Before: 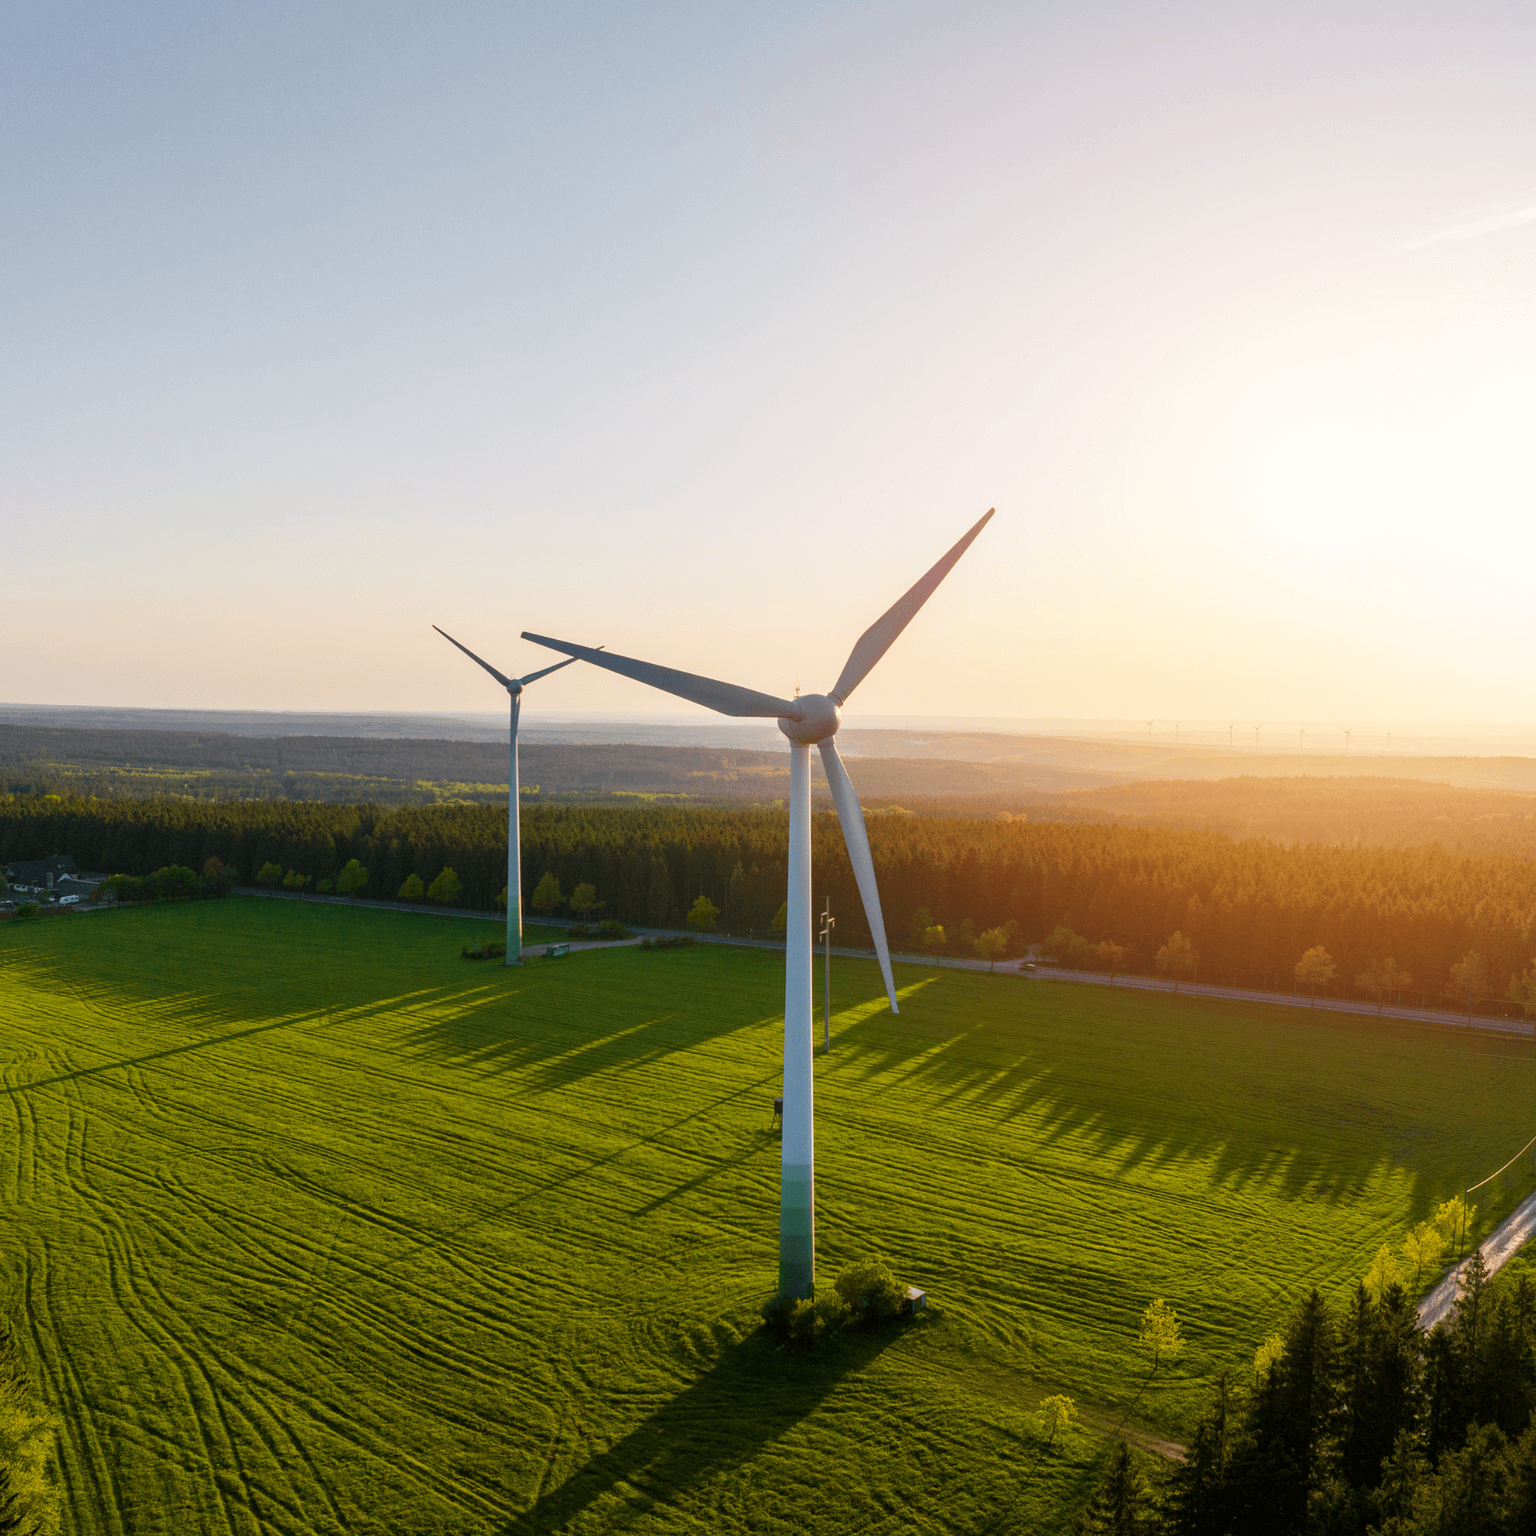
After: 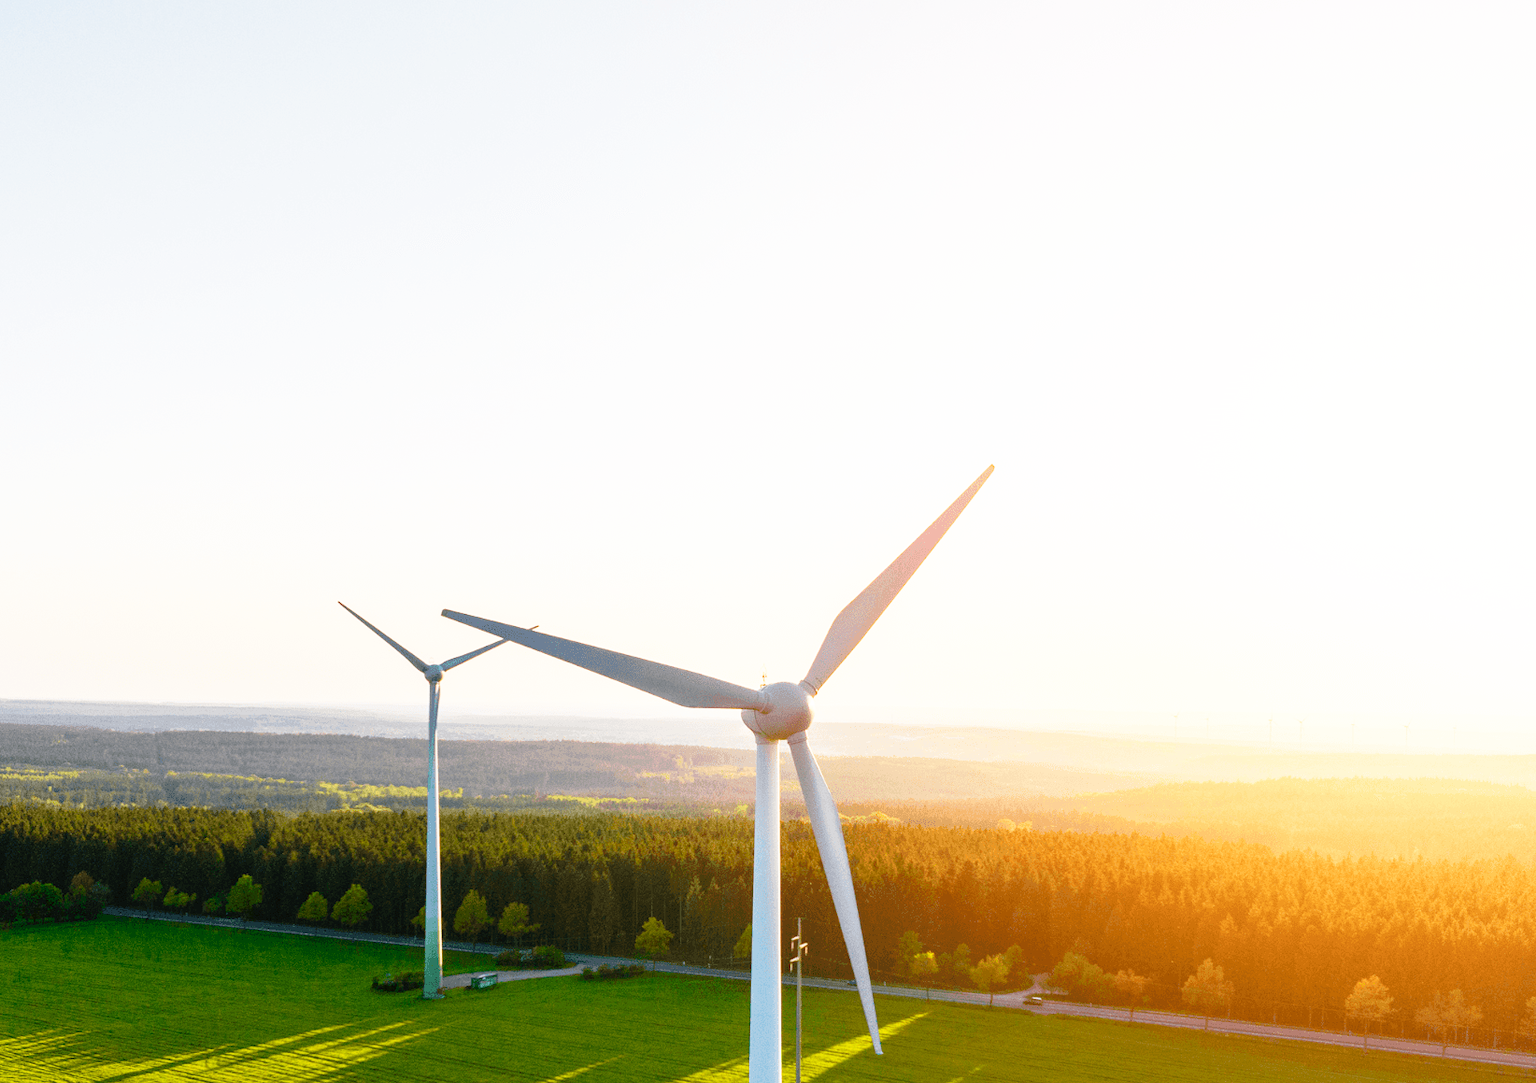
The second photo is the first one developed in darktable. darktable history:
base curve: curves: ch0 [(0, 0) (0.012, 0.01) (0.073, 0.168) (0.31, 0.711) (0.645, 0.957) (1, 1)], preserve colors none
crop and rotate: left 9.345%, top 7.22%, right 4.982%, bottom 32.331%
